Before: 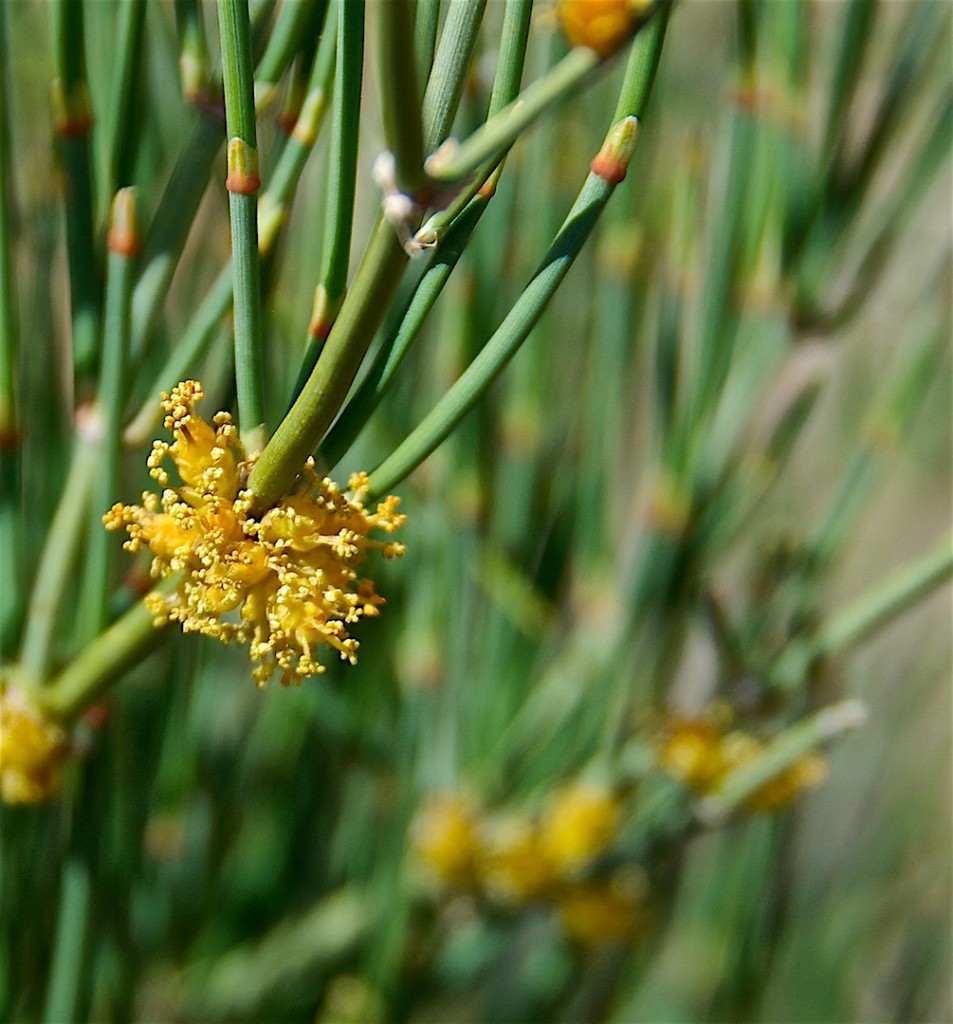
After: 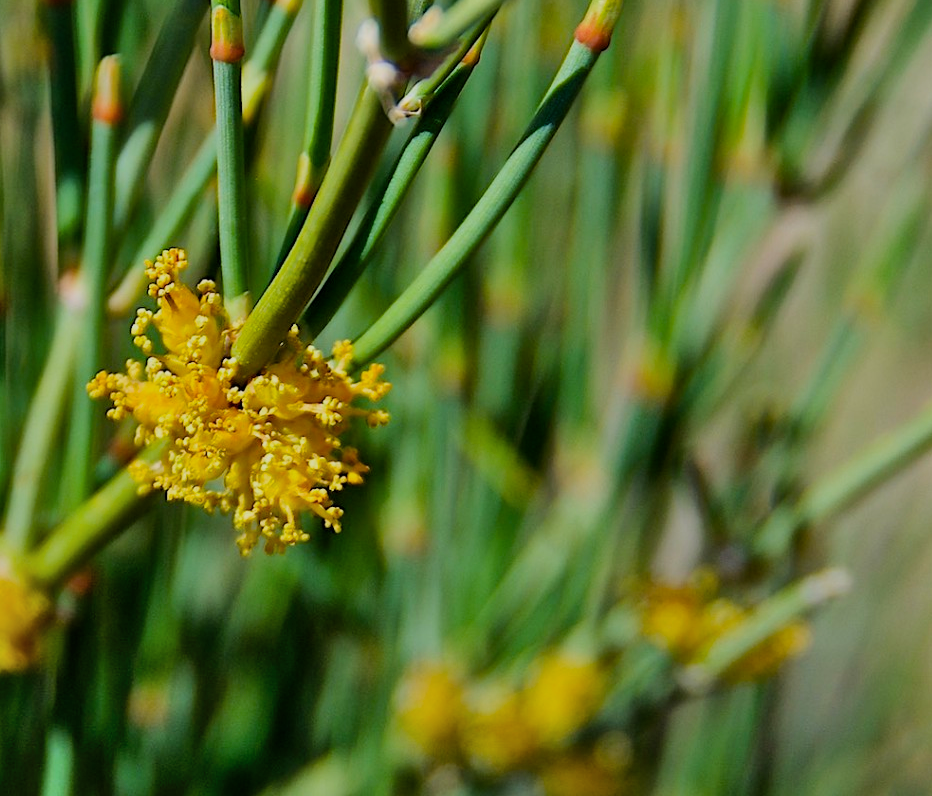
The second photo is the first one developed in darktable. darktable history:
color balance rgb: shadows lift › chroma 2.998%, shadows lift › hue 282.08°, perceptual saturation grading › global saturation 25.03%
crop and rotate: left 1.88%, top 12.943%, right 0.226%, bottom 9.315%
shadows and highlights: low approximation 0.01, soften with gaussian
filmic rgb: black relative exposure -7.65 EV, white relative exposure 4.56 EV, threshold 3.04 EV, hardness 3.61, color science v6 (2022), enable highlight reconstruction true
